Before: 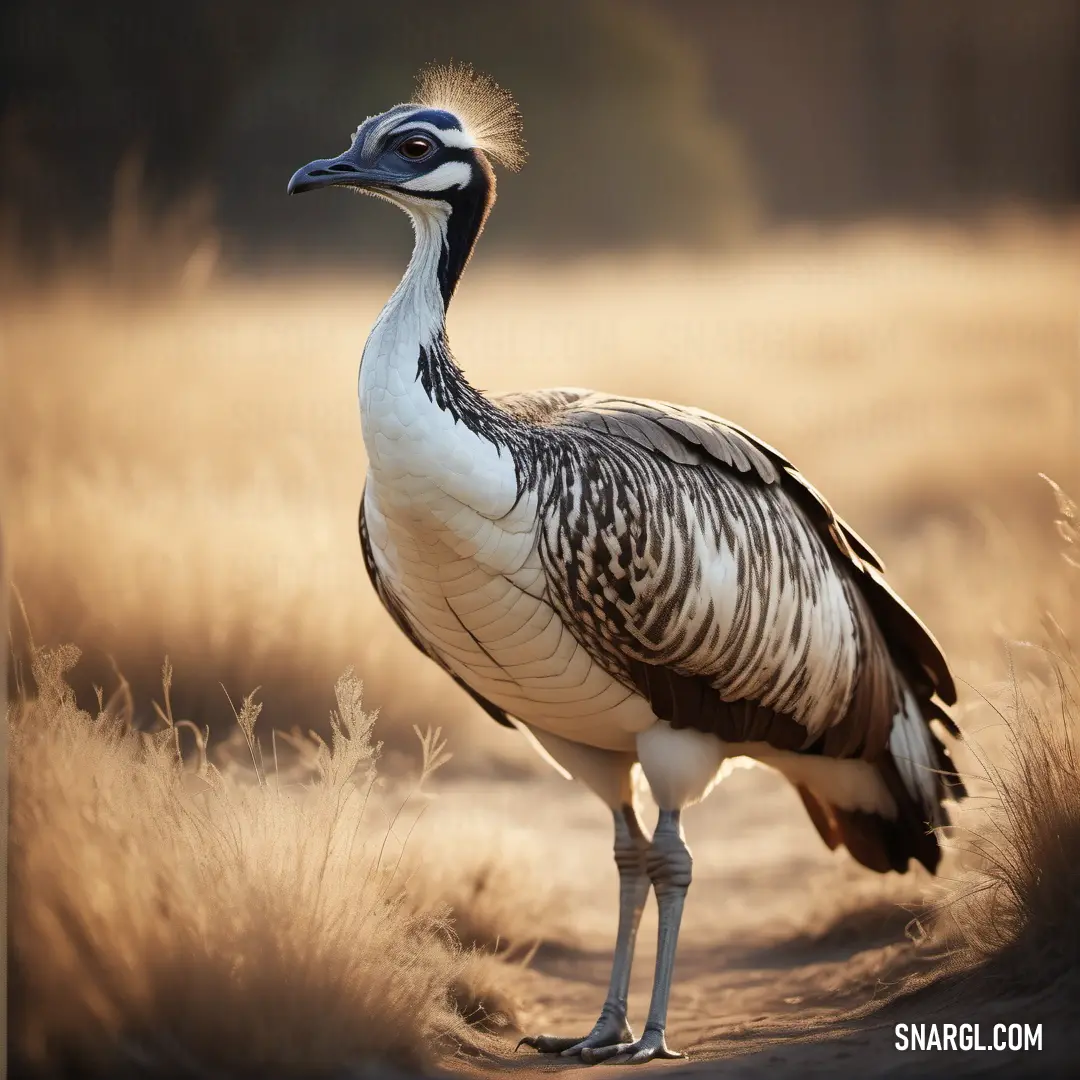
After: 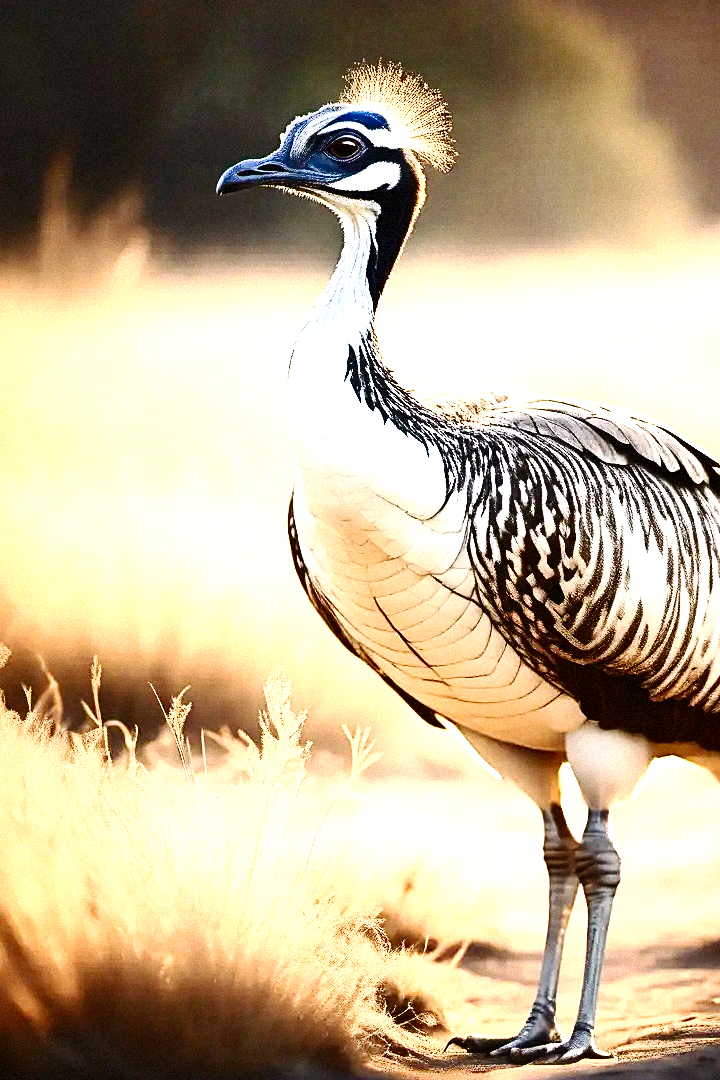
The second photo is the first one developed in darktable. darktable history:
base curve: curves: ch0 [(0, 0) (0.028, 0.03) (0.121, 0.232) (0.46, 0.748) (0.859, 0.968) (1, 1)], preserve colors none
crop and rotate: left 6.617%, right 26.717%
grain: mid-tones bias 0%
sharpen: on, module defaults
tone equalizer: on, module defaults
shadows and highlights: radius 110.86, shadows 51.09, white point adjustment 9.16, highlights -4.17, highlights color adjustment 32.2%, soften with gaussian
contrast brightness saturation: contrast 0.4, brightness 0.05, saturation 0.25
